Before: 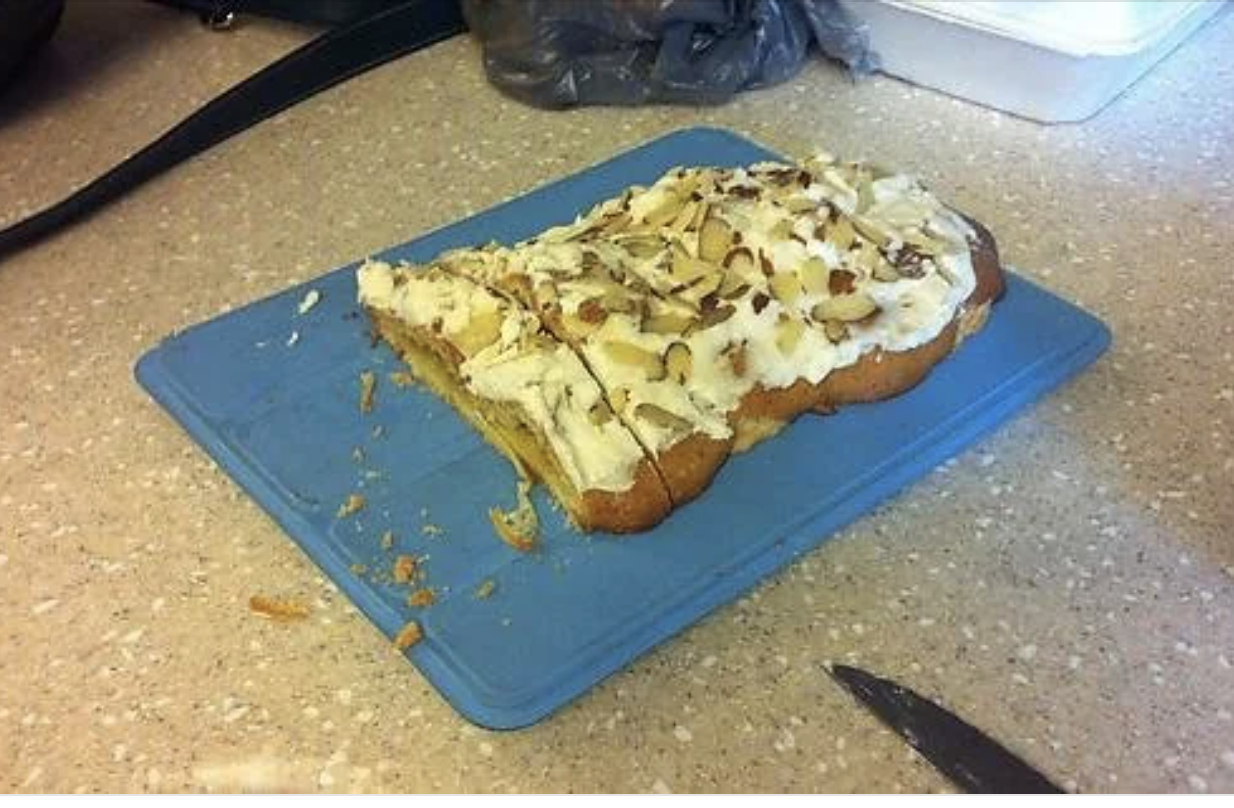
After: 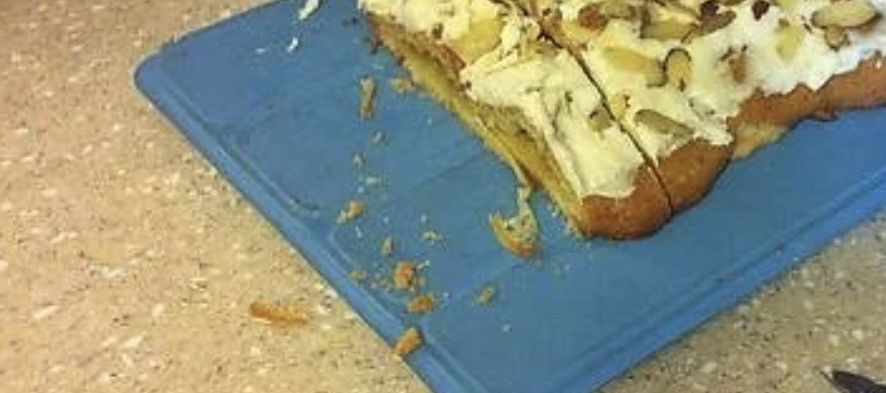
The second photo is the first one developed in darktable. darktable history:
crop: top 36.416%, right 28.191%, bottom 14.919%
